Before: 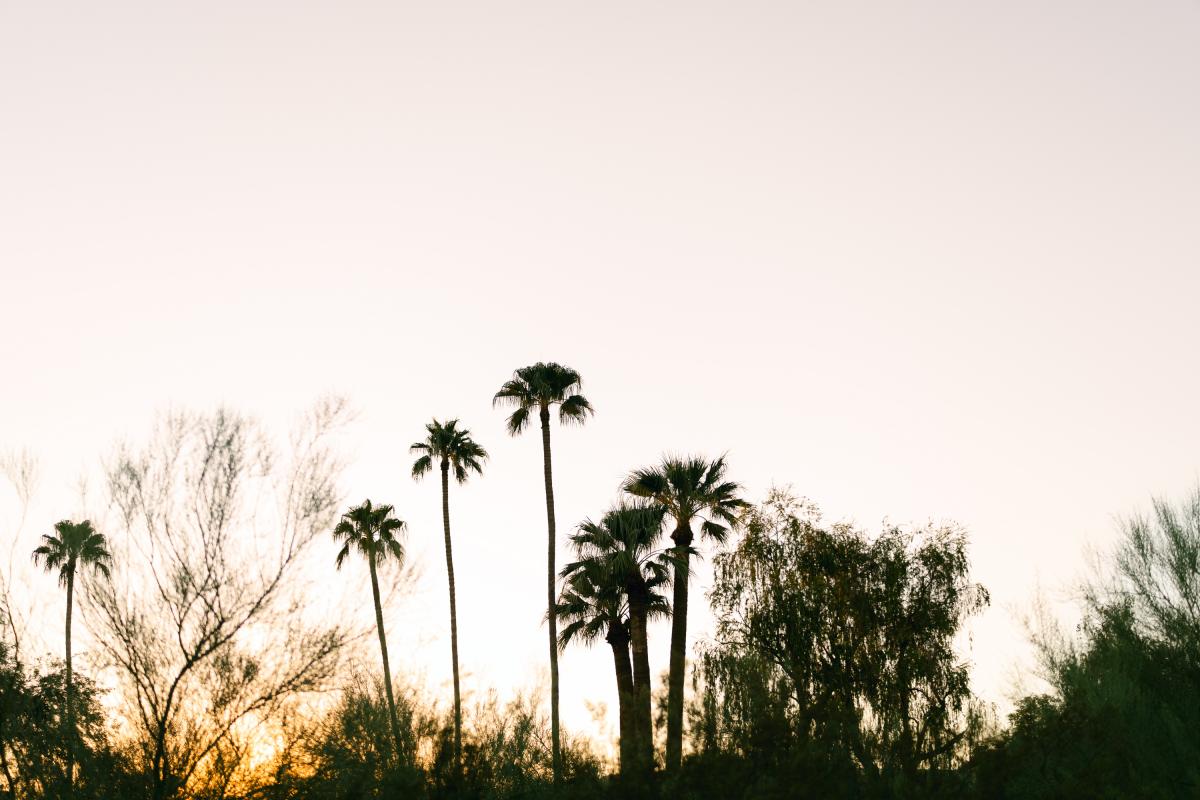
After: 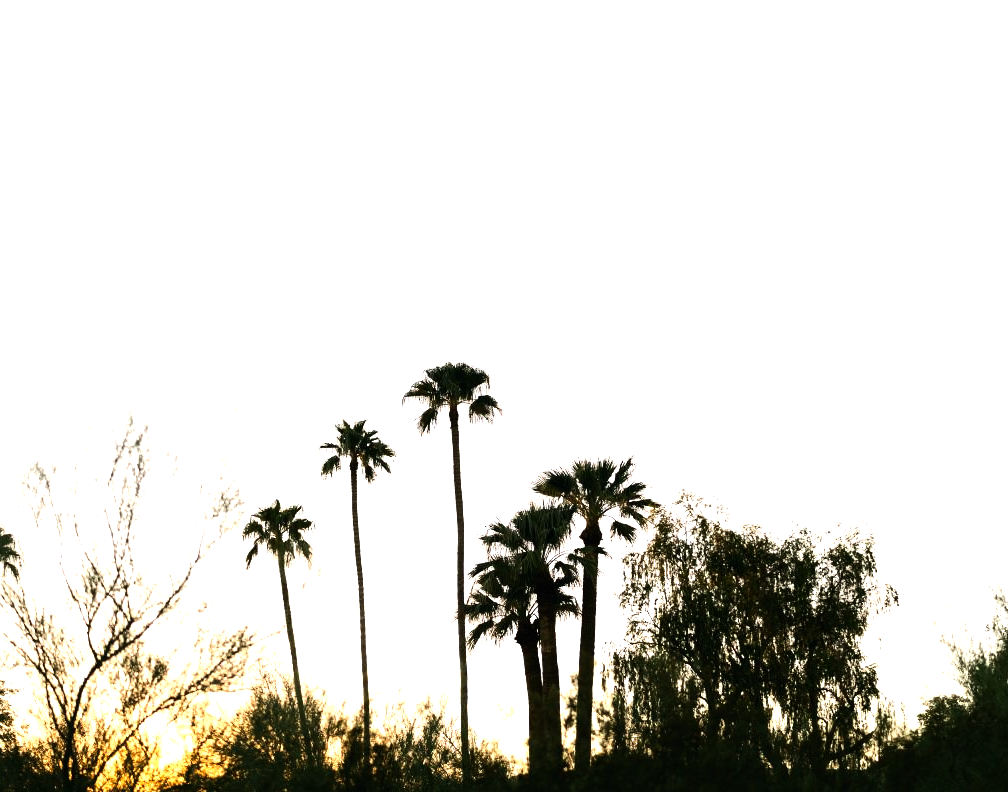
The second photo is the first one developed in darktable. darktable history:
tone equalizer: -8 EV -1.08 EV, -7 EV -1.01 EV, -6 EV -0.867 EV, -5 EV -0.578 EV, -3 EV 0.578 EV, -2 EV 0.867 EV, -1 EV 1.01 EV, +0 EV 1.08 EV, edges refinement/feathering 500, mask exposure compensation -1.57 EV, preserve details no
crop: left 7.598%, right 7.873%
